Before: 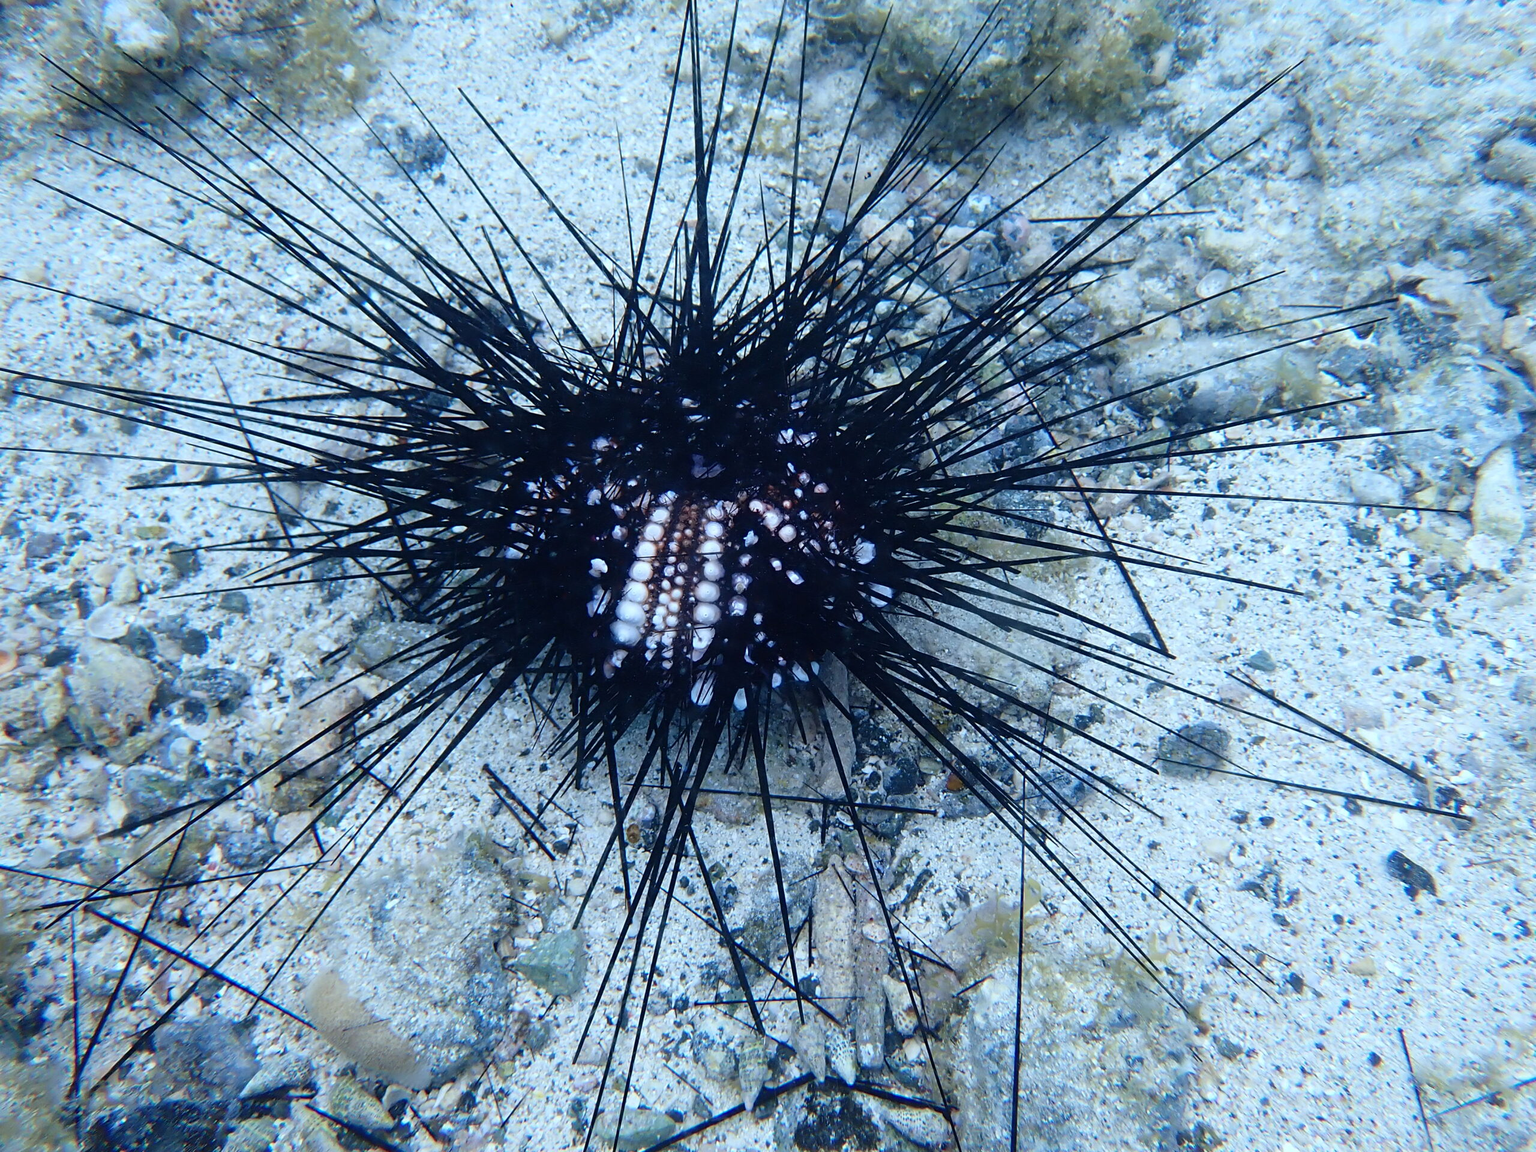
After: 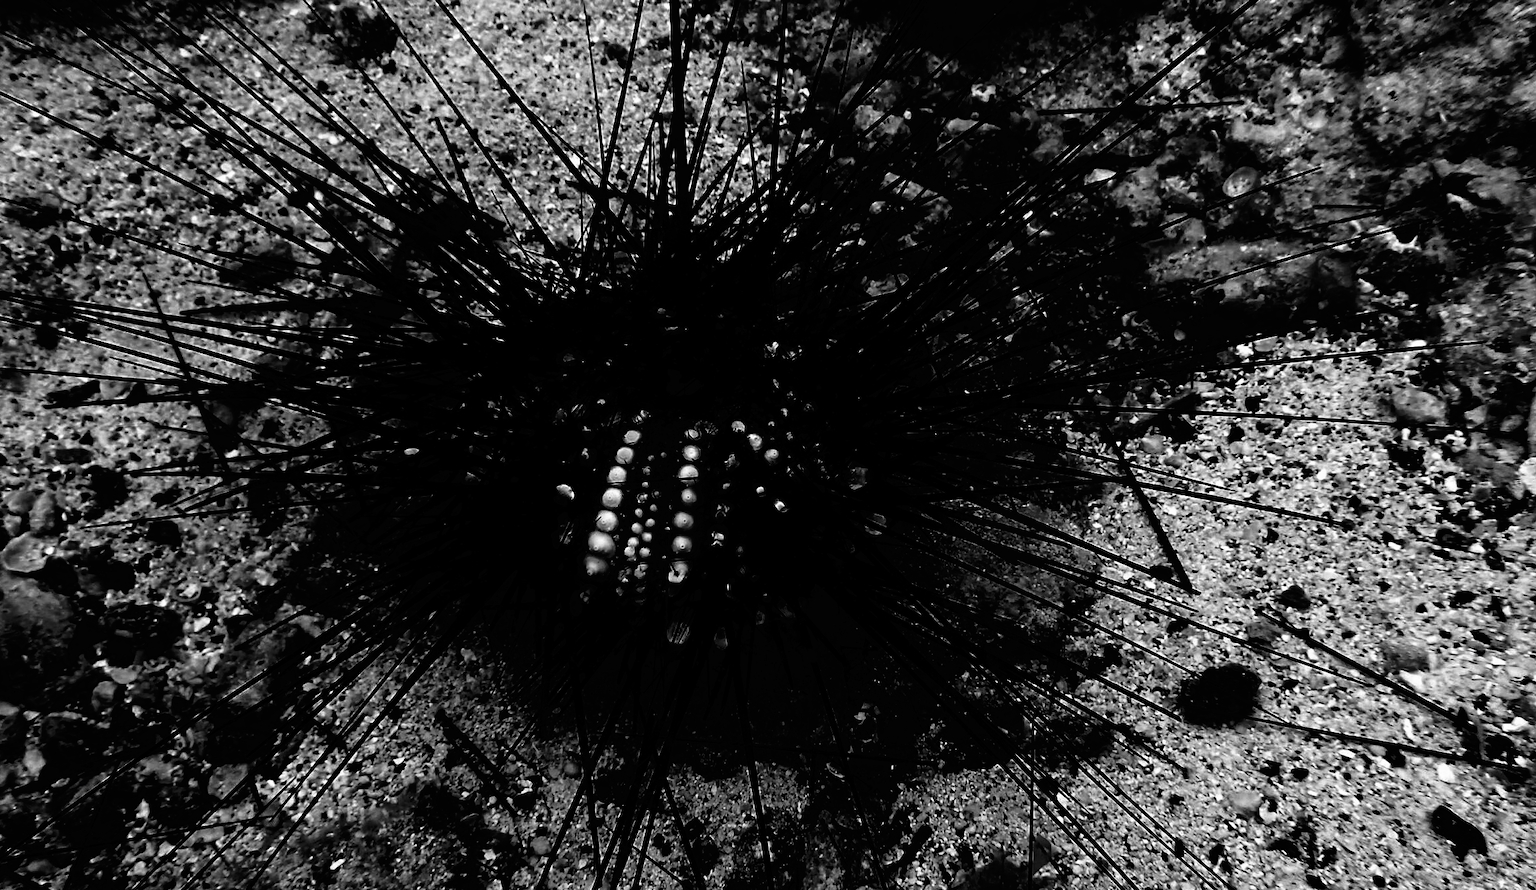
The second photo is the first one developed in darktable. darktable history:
white balance: red 0.926, green 1.003, blue 1.133
crop: left 5.596%, top 10.314%, right 3.534%, bottom 19.395%
tone curve: curves: ch0 [(0, 0) (0.003, 0.008) (0.011, 0.008) (0.025, 0.008) (0.044, 0.008) (0.069, 0.006) (0.1, 0.006) (0.136, 0.006) (0.177, 0.008) (0.224, 0.012) (0.277, 0.026) (0.335, 0.083) (0.399, 0.165) (0.468, 0.292) (0.543, 0.416) (0.623, 0.535) (0.709, 0.692) (0.801, 0.853) (0.898, 0.981) (1, 1)], preserve colors none
contrast brightness saturation: contrast 0.02, brightness -1, saturation -1
